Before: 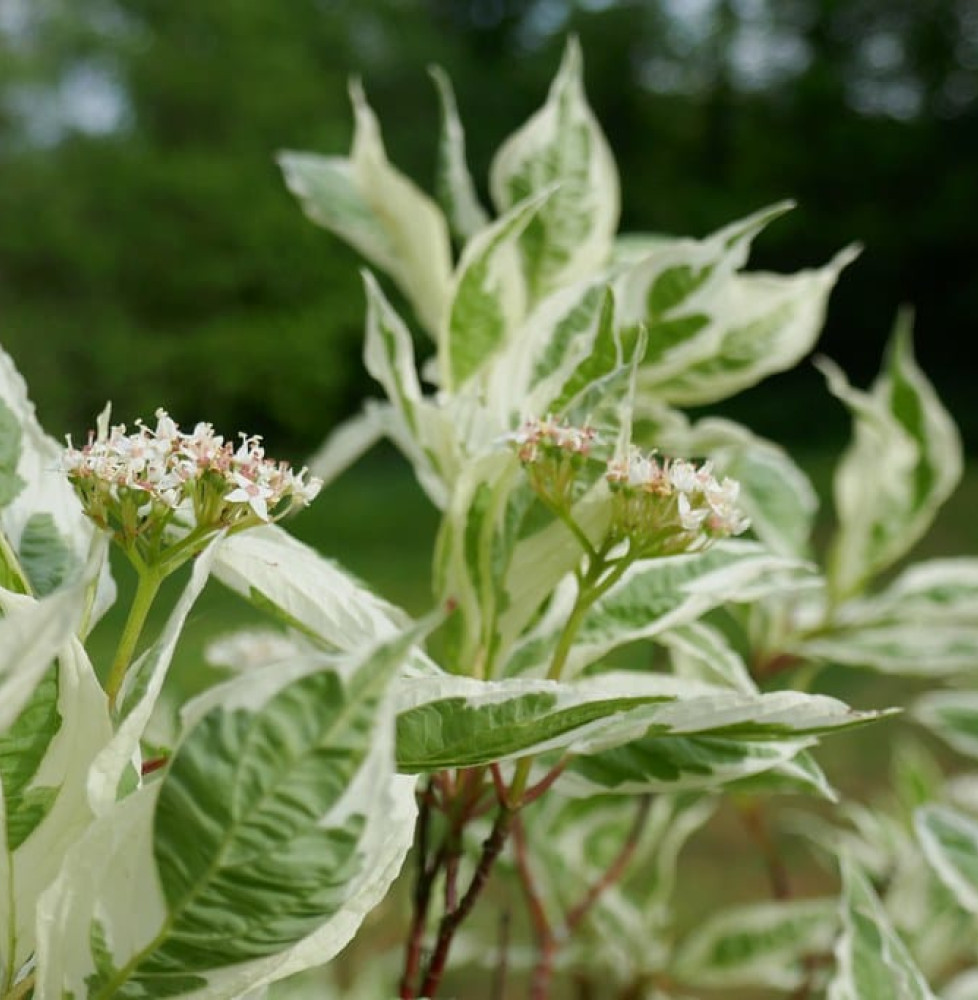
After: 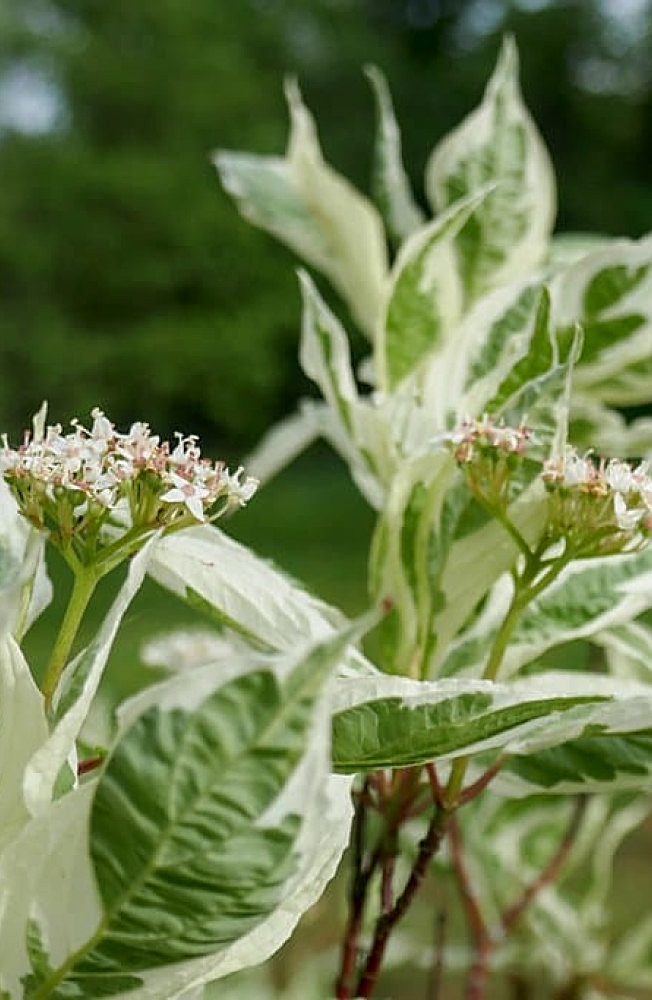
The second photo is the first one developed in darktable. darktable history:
sharpen: on, module defaults
crop and rotate: left 6.617%, right 26.717%
local contrast: on, module defaults
